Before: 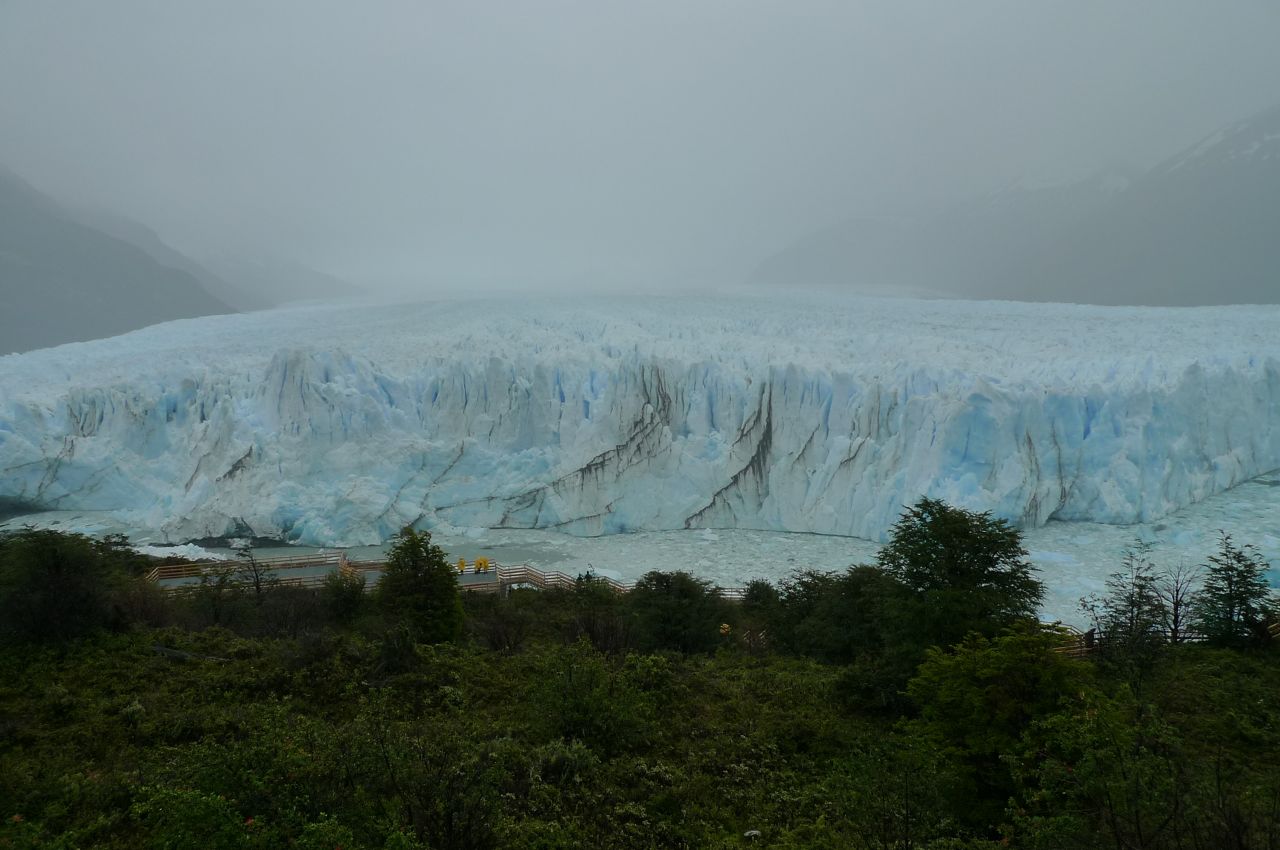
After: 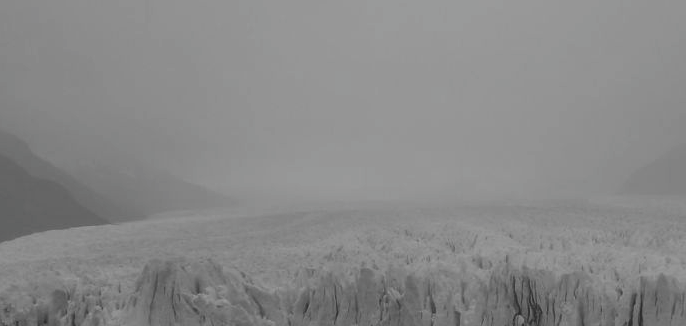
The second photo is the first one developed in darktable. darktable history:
base curve: curves: ch0 [(0, 0.02) (0.083, 0.036) (1, 1)], preserve colors none
color zones: curves: ch1 [(0, 0.006) (0.094, 0.285) (0.171, 0.001) (0.429, 0.001) (0.571, 0.003) (0.714, 0.004) (0.857, 0.004) (1, 0.006)]
color correction: highlights a* -1.06, highlights b* 4.46, shadows a* 3.55
crop: left 10.146%, top 10.525%, right 36.186%, bottom 51.006%
